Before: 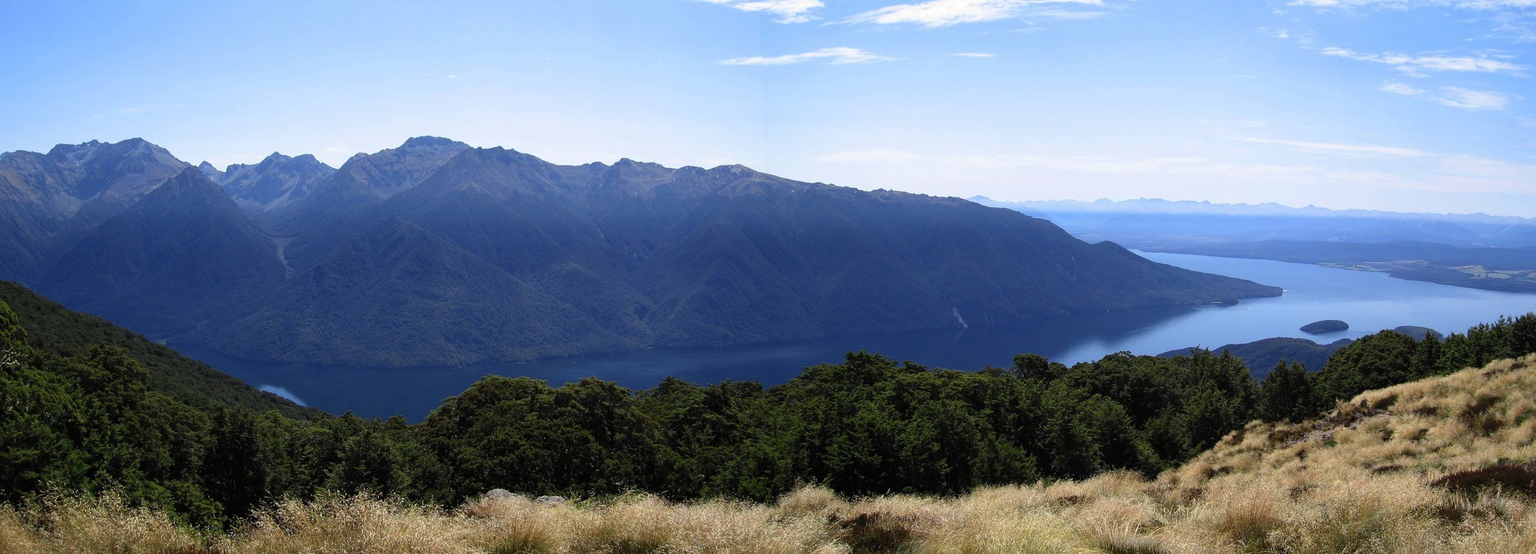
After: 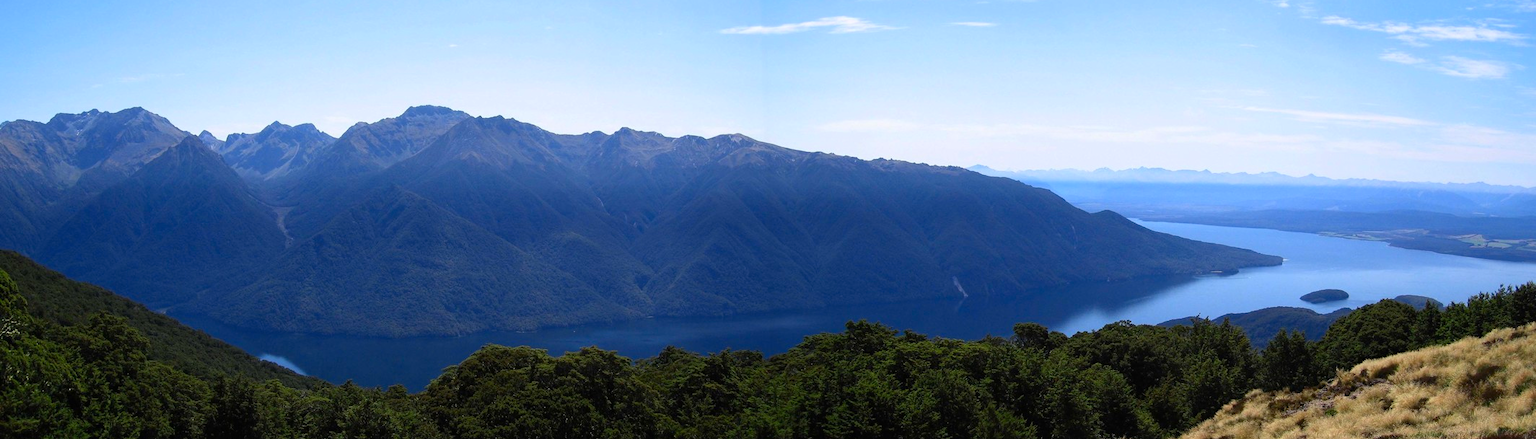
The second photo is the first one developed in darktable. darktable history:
contrast brightness saturation: contrast 0.08, saturation 0.2
crop and rotate: top 5.667%, bottom 14.937%
